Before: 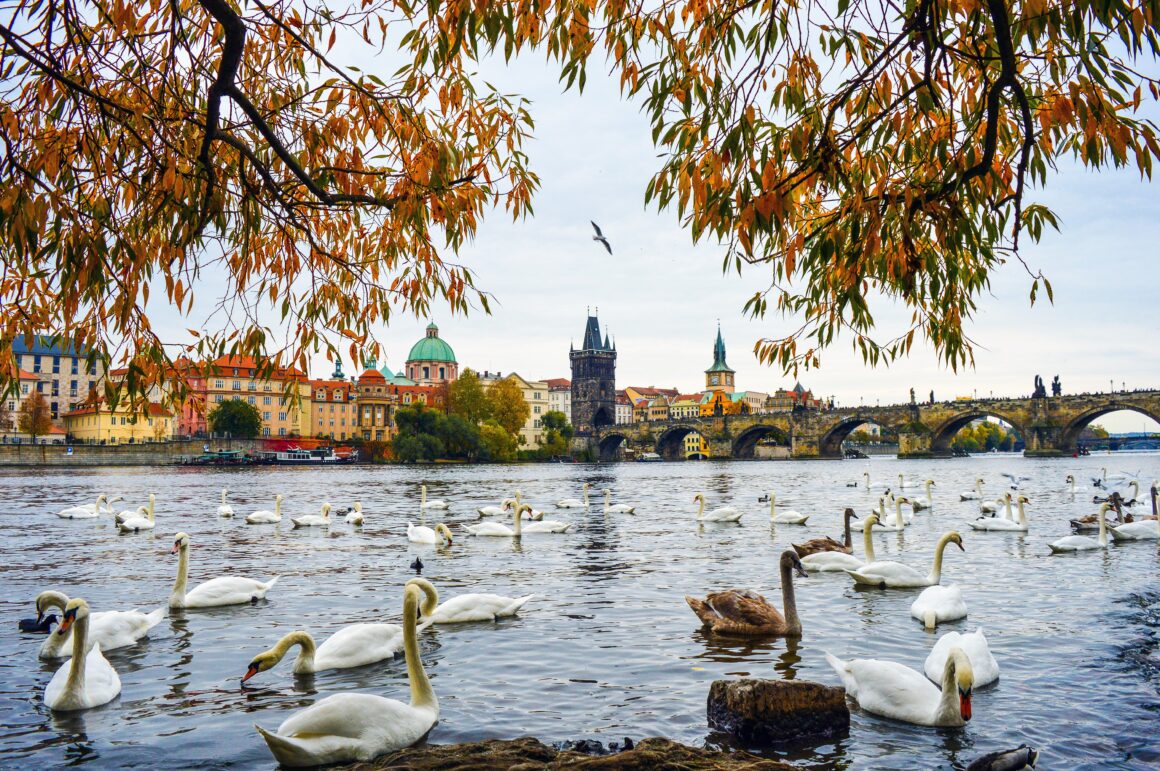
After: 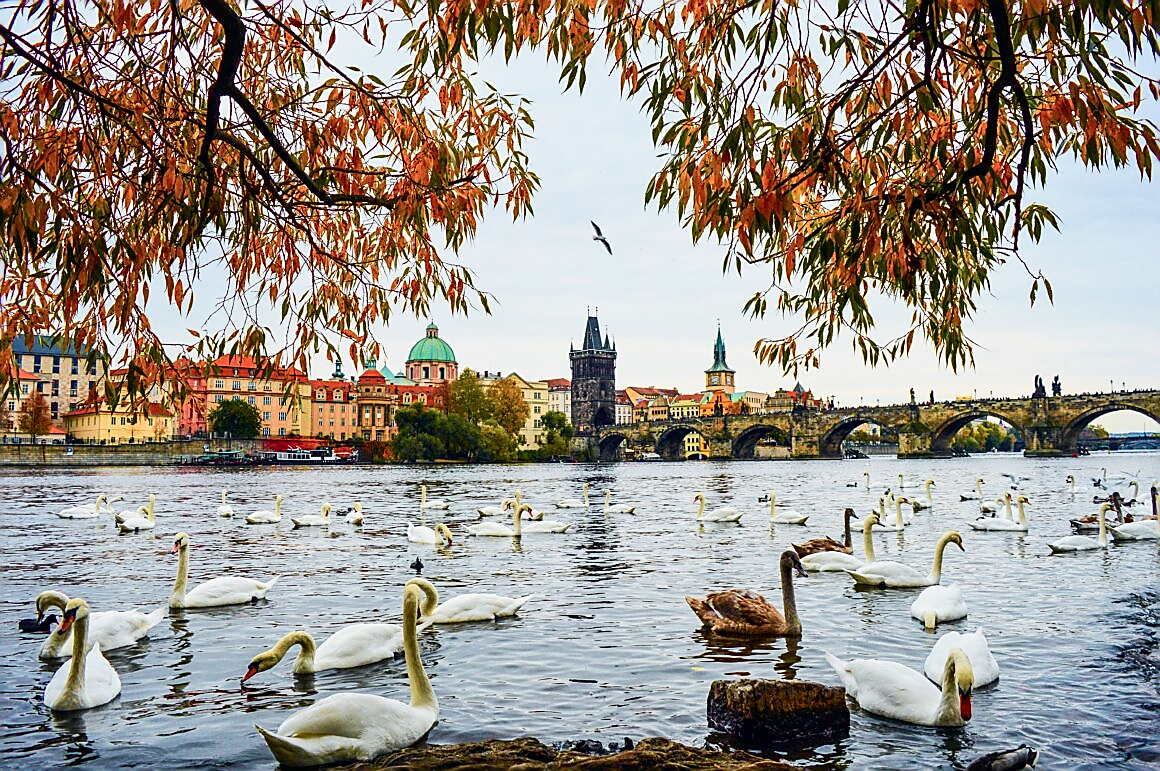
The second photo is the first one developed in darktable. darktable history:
sharpen: radius 1.4, amount 1.25, threshold 0.7
tone curve: curves: ch0 [(0, 0) (0.058, 0.027) (0.214, 0.183) (0.304, 0.288) (0.522, 0.549) (0.658, 0.7) (0.741, 0.775) (0.844, 0.866) (0.986, 0.957)]; ch1 [(0, 0) (0.172, 0.123) (0.312, 0.296) (0.437, 0.429) (0.471, 0.469) (0.502, 0.5) (0.513, 0.515) (0.572, 0.603) (0.617, 0.653) (0.68, 0.724) (0.889, 0.924) (1, 1)]; ch2 [(0, 0) (0.411, 0.424) (0.489, 0.49) (0.502, 0.5) (0.517, 0.519) (0.549, 0.578) (0.604, 0.628) (0.693, 0.686) (1, 1)], color space Lab, independent channels, preserve colors none
rotate and perspective: automatic cropping off
